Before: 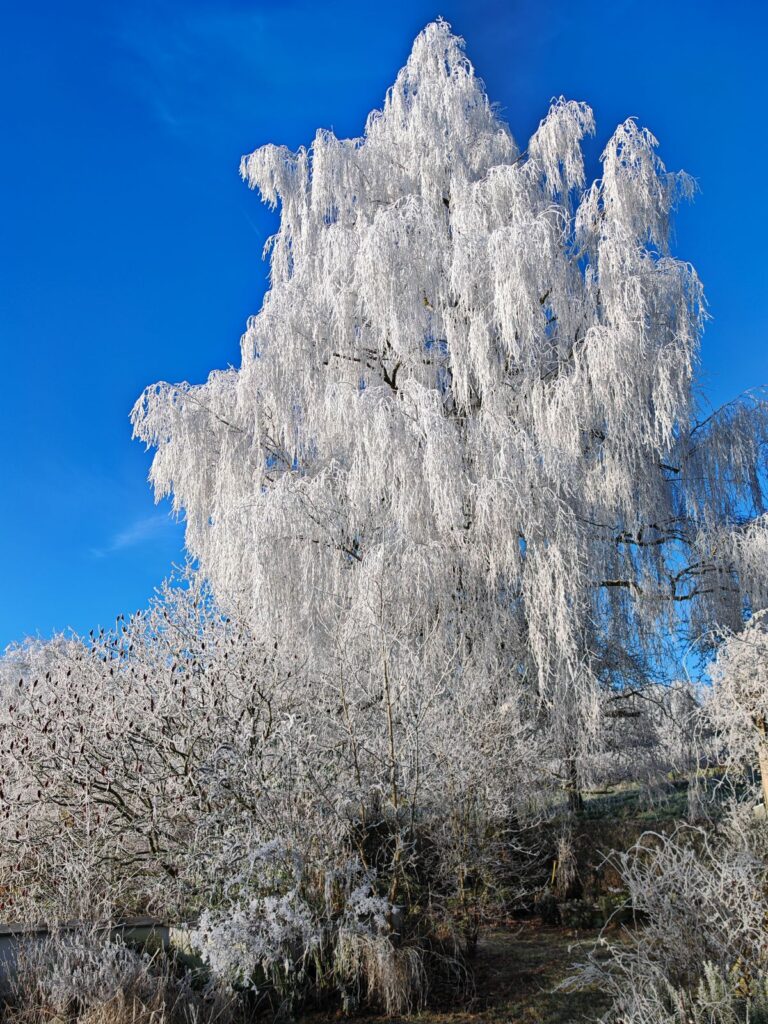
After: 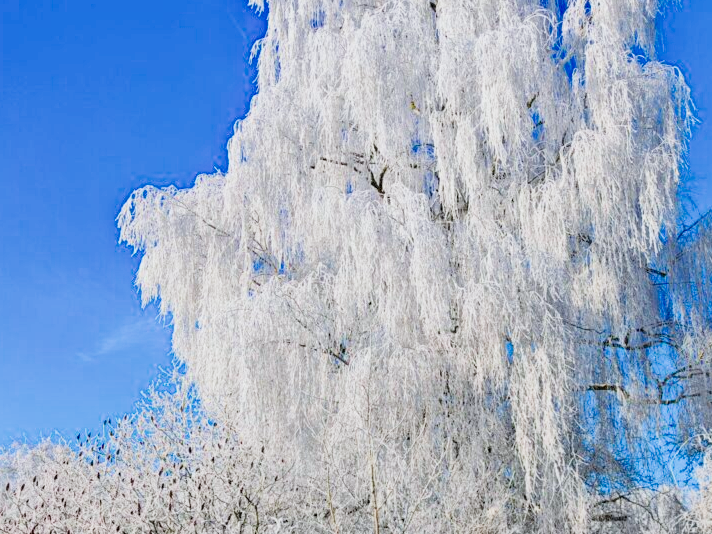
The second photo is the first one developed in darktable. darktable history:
white balance: red 0.988, blue 1.017
crop: left 1.744%, top 19.225%, right 5.069%, bottom 28.357%
filmic rgb: black relative exposure -8.79 EV, white relative exposure 4.98 EV, threshold 6 EV, target black luminance 0%, hardness 3.77, latitude 66.34%, contrast 0.822, highlights saturation mix 10%, shadows ↔ highlights balance 20%, add noise in highlights 0.1, color science v4 (2020), iterations of high-quality reconstruction 0, type of noise poissonian, enable highlight reconstruction true
exposure: black level correction 0, exposure 1.198 EV, compensate exposure bias true, compensate highlight preservation false
